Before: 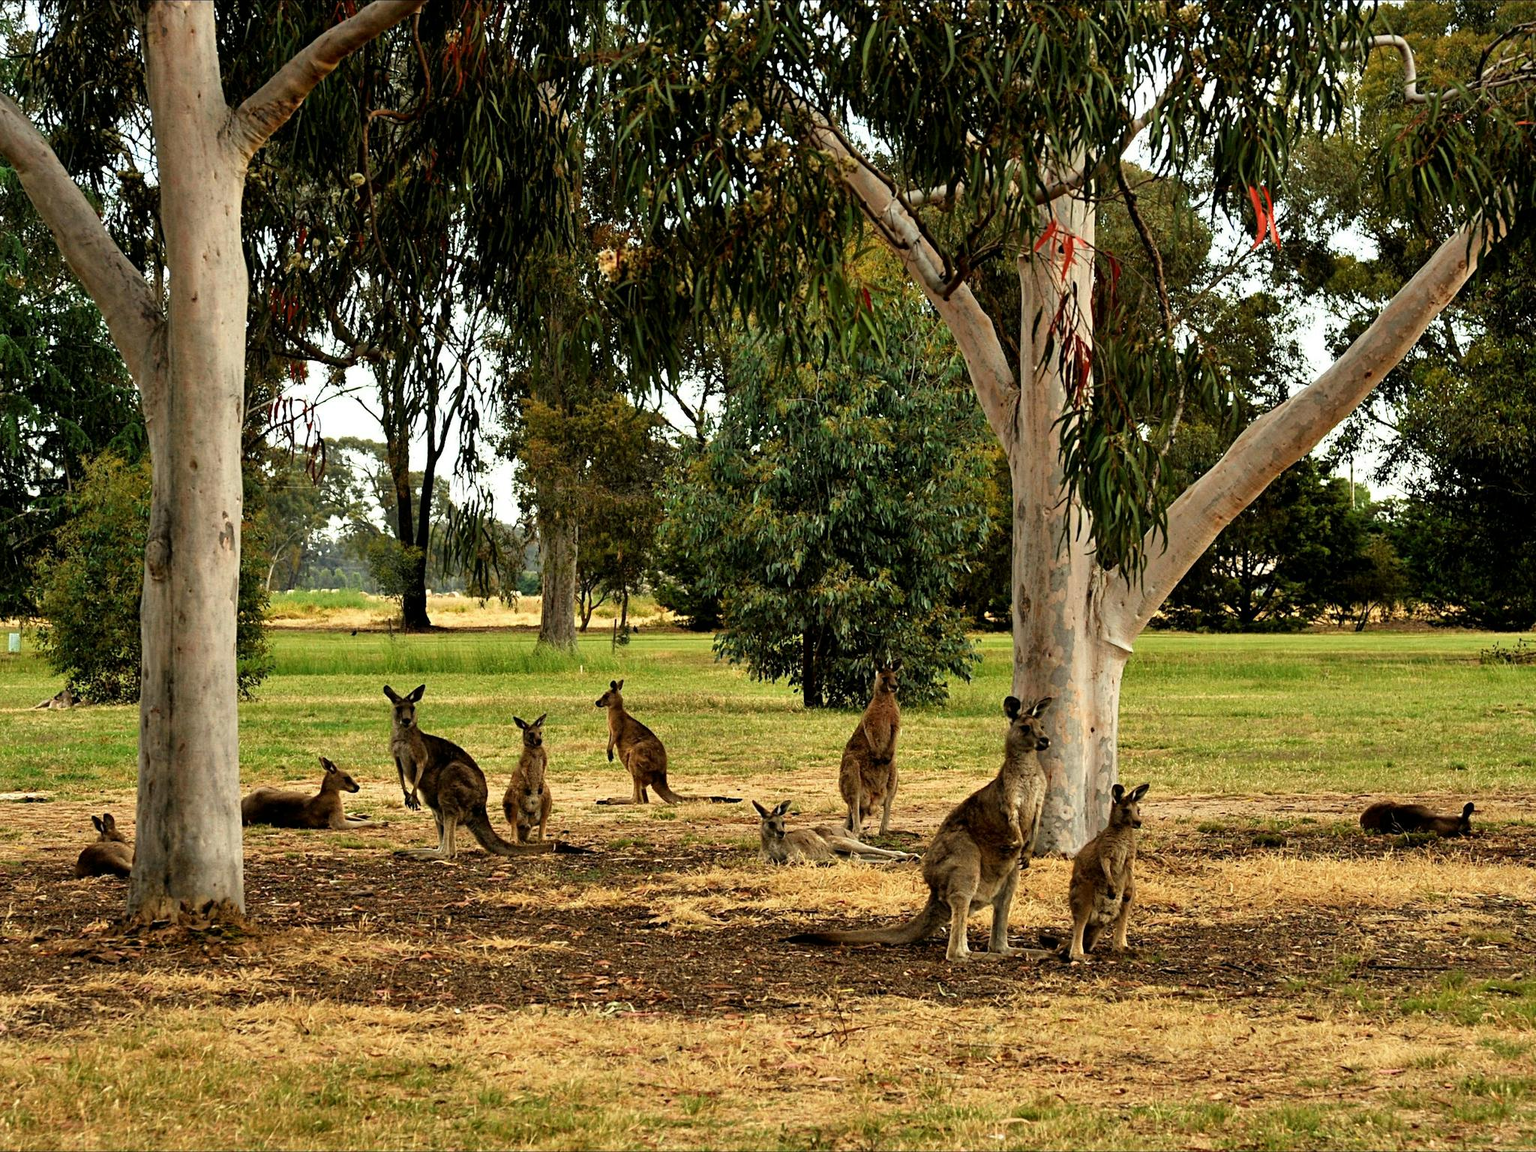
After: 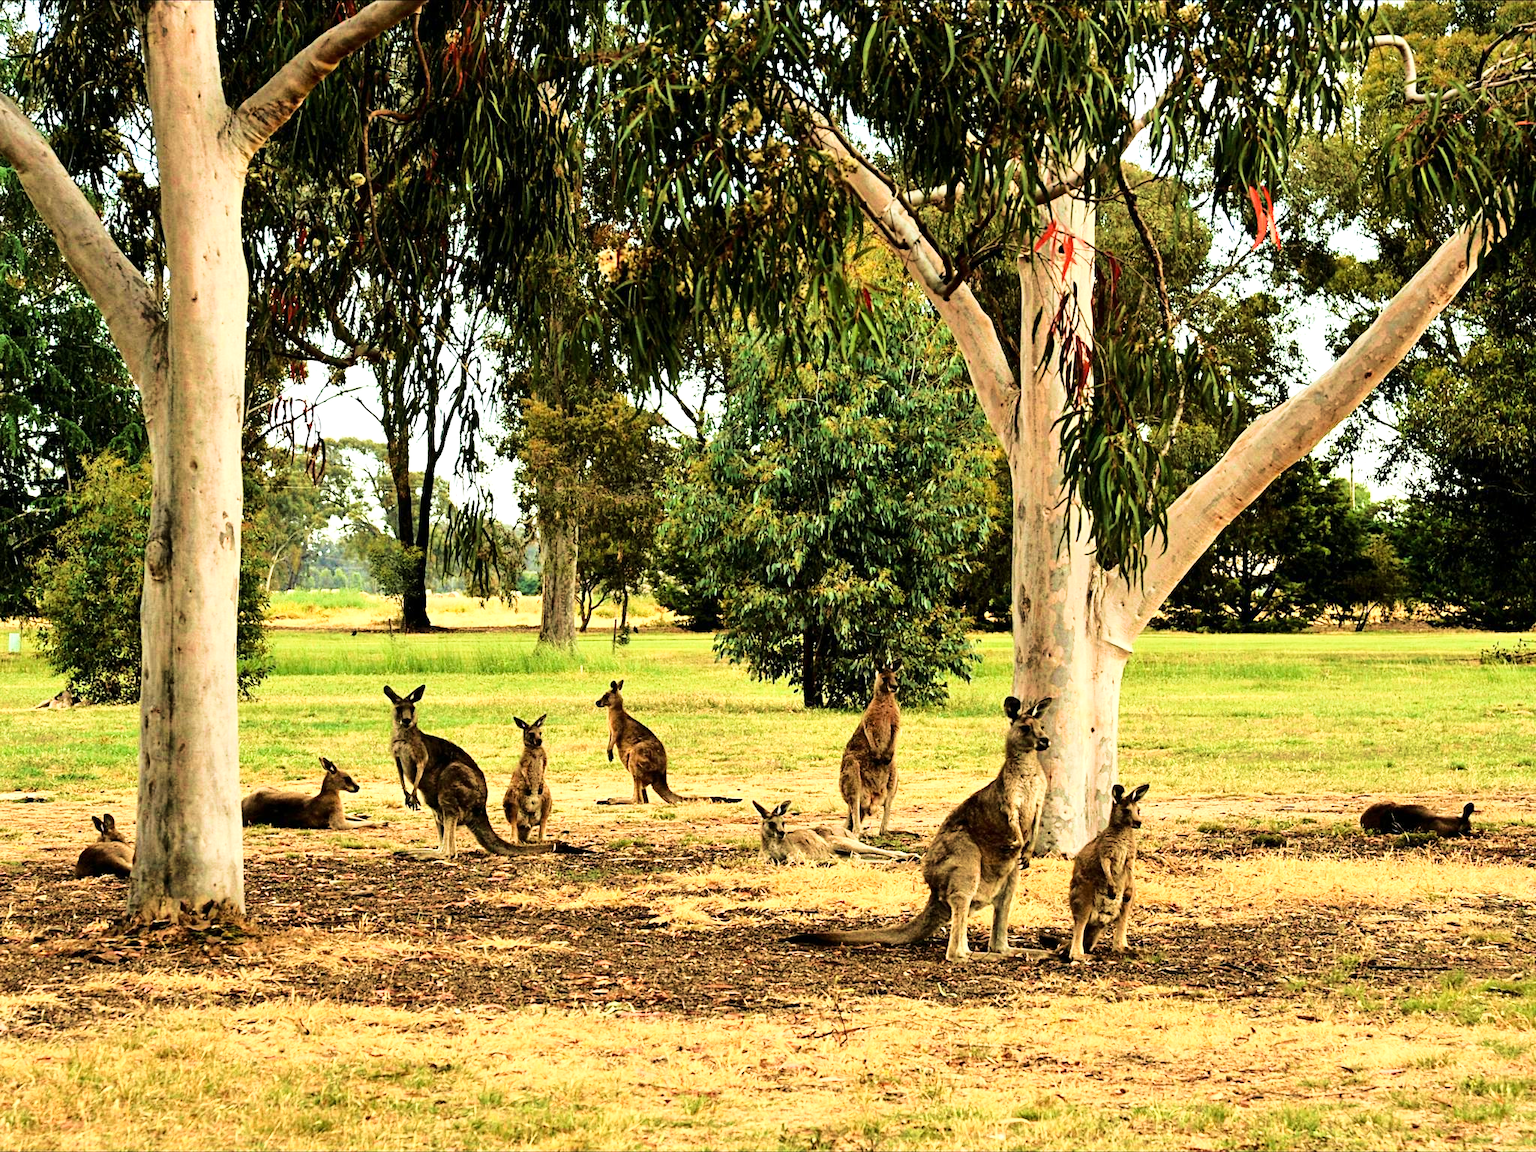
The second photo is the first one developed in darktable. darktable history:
exposure: exposure 0.493 EV, compensate highlight preservation false
velvia: strength 45%
base curve: curves: ch0 [(0, 0) (0.028, 0.03) (0.121, 0.232) (0.46, 0.748) (0.859, 0.968) (1, 1)]
